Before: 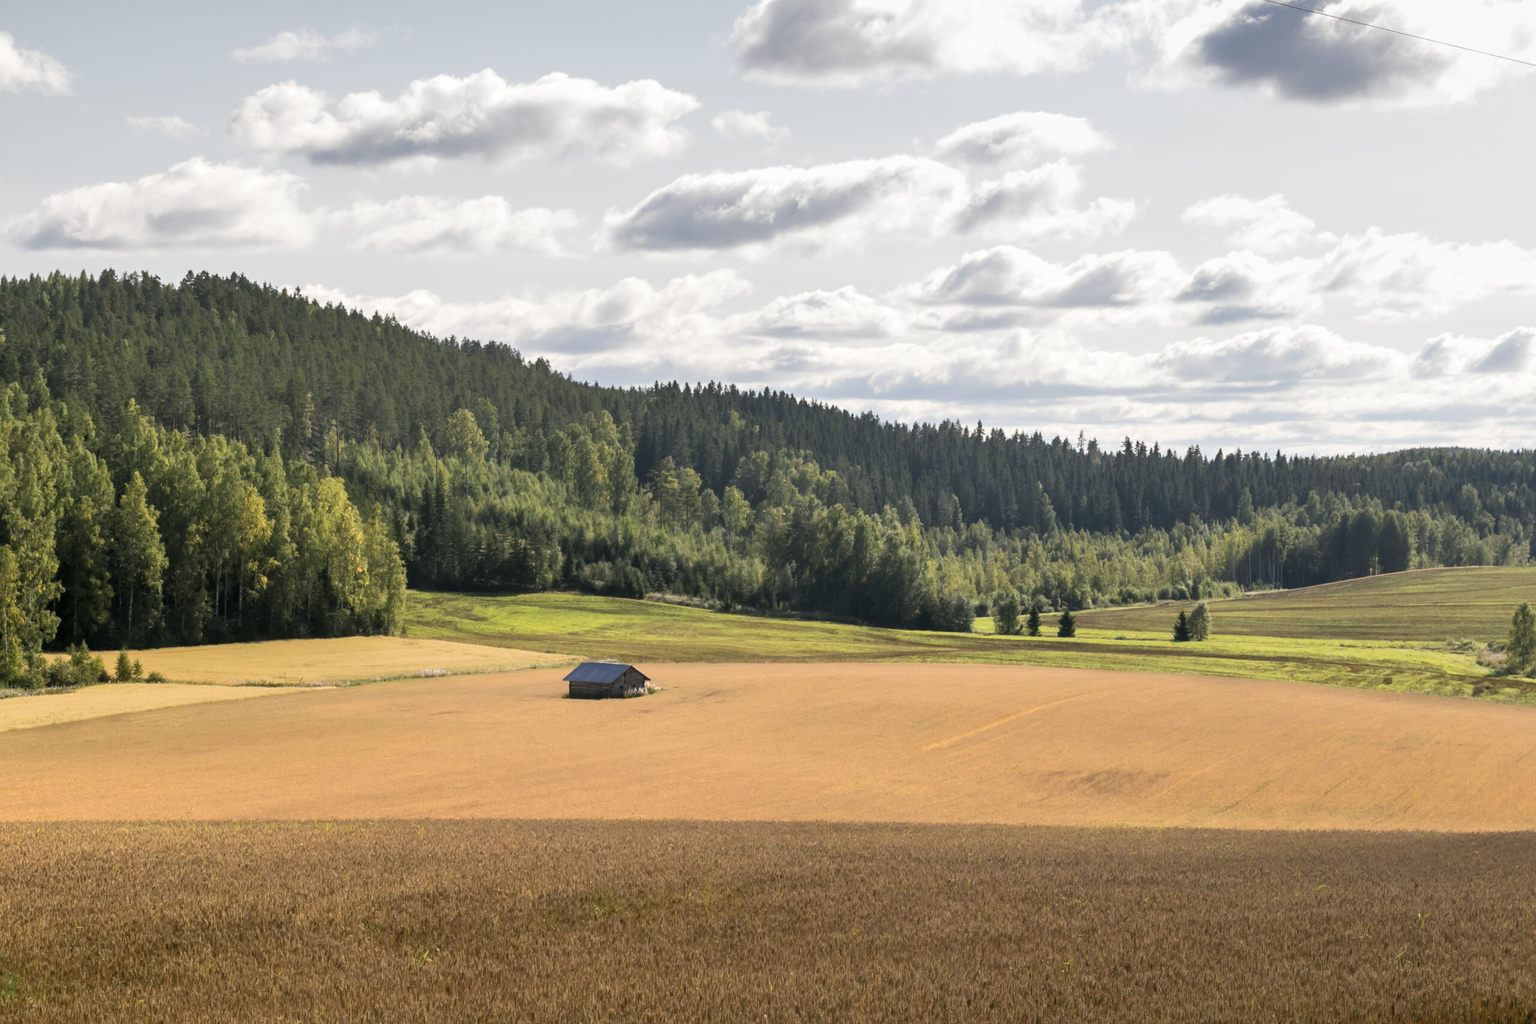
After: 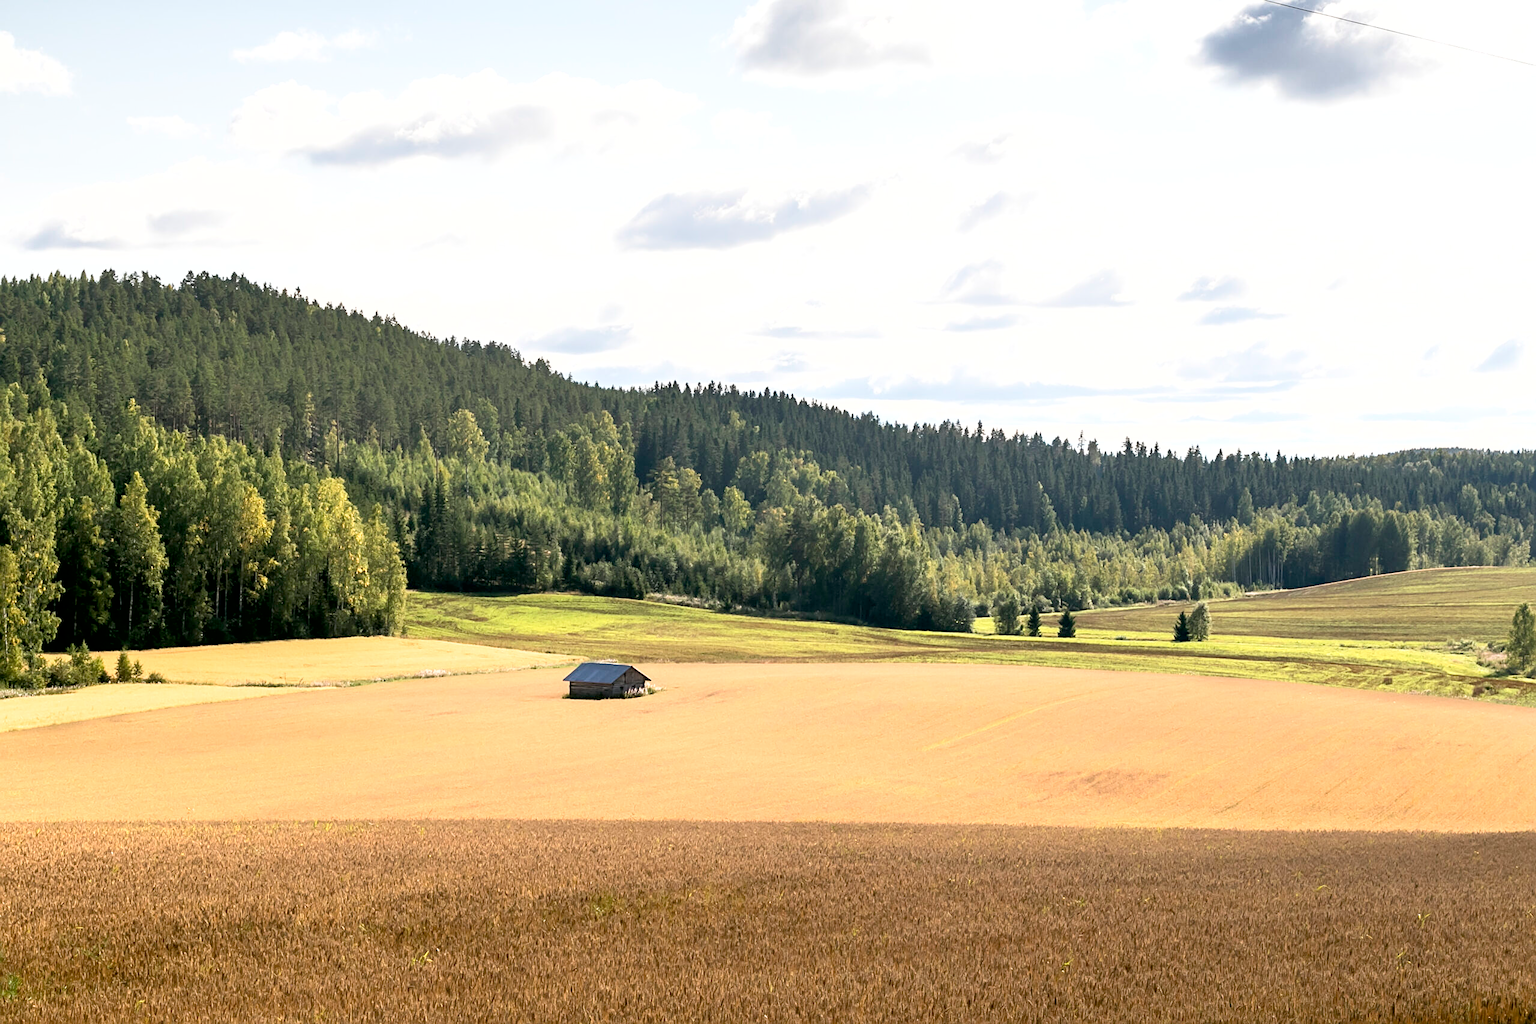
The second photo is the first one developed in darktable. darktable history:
shadows and highlights: shadows 0.013, highlights 40.01, highlights color adjustment 42.32%
exposure: black level correction 0.005, exposure 0.001 EV, compensate exposure bias true, compensate highlight preservation false
sharpen: on, module defaults
